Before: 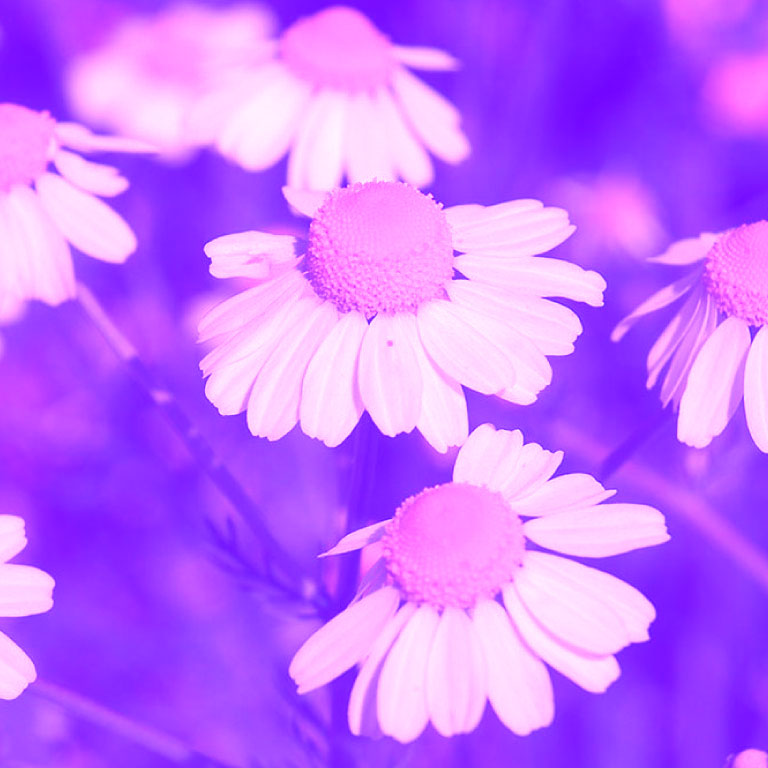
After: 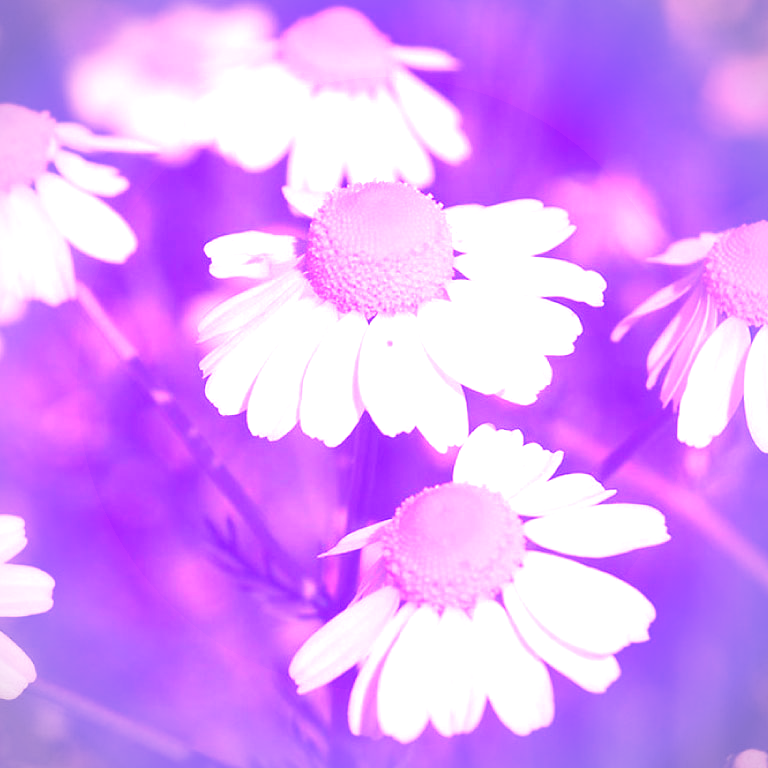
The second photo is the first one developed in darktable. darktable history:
tone equalizer: -8 EV 0.282 EV, -7 EV 0.416 EV, -6 EV 0.452 EV, -5 EV 0.286 EV, -3 EV -0.245 EV, -2 EV -0.441 EV, -1 EV -0.425 EV, +0 EV -0.234 EV
vignetting: unbound false
exposure: black level correction 0, exposure 1.102 EV, compensate highlight preservation false
